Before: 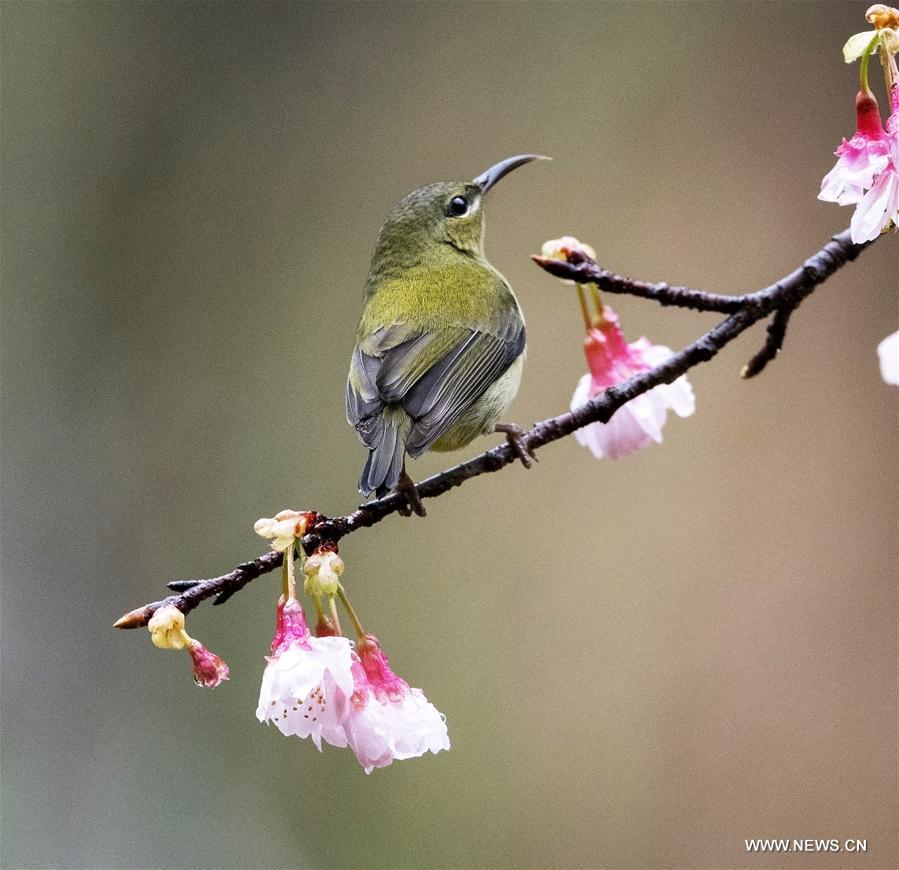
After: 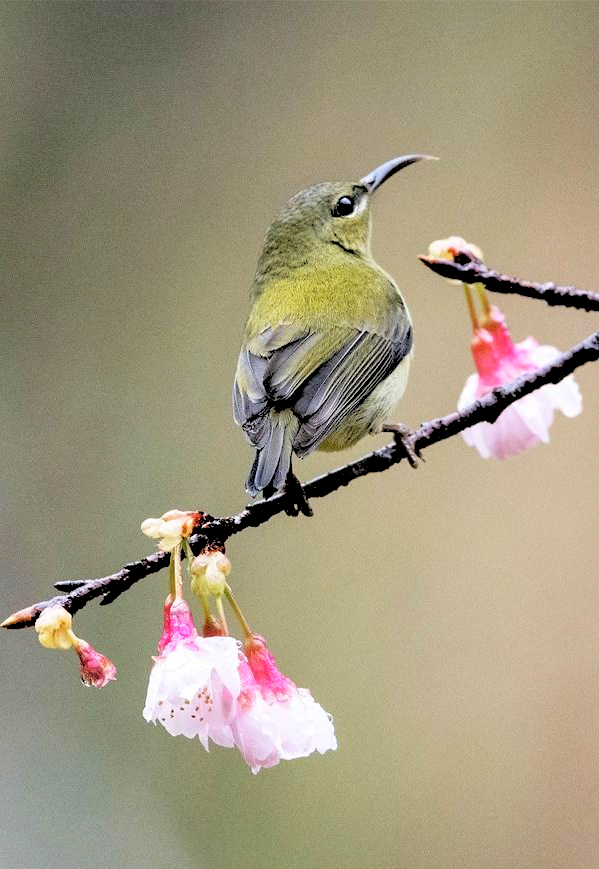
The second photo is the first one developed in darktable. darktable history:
crop and rotate: left 12.648%, right 20.685%
rgb levels: levels [[0.027, 0.429, 0.996], [0, 0.5, 1], [0, 0.5, 1]]
